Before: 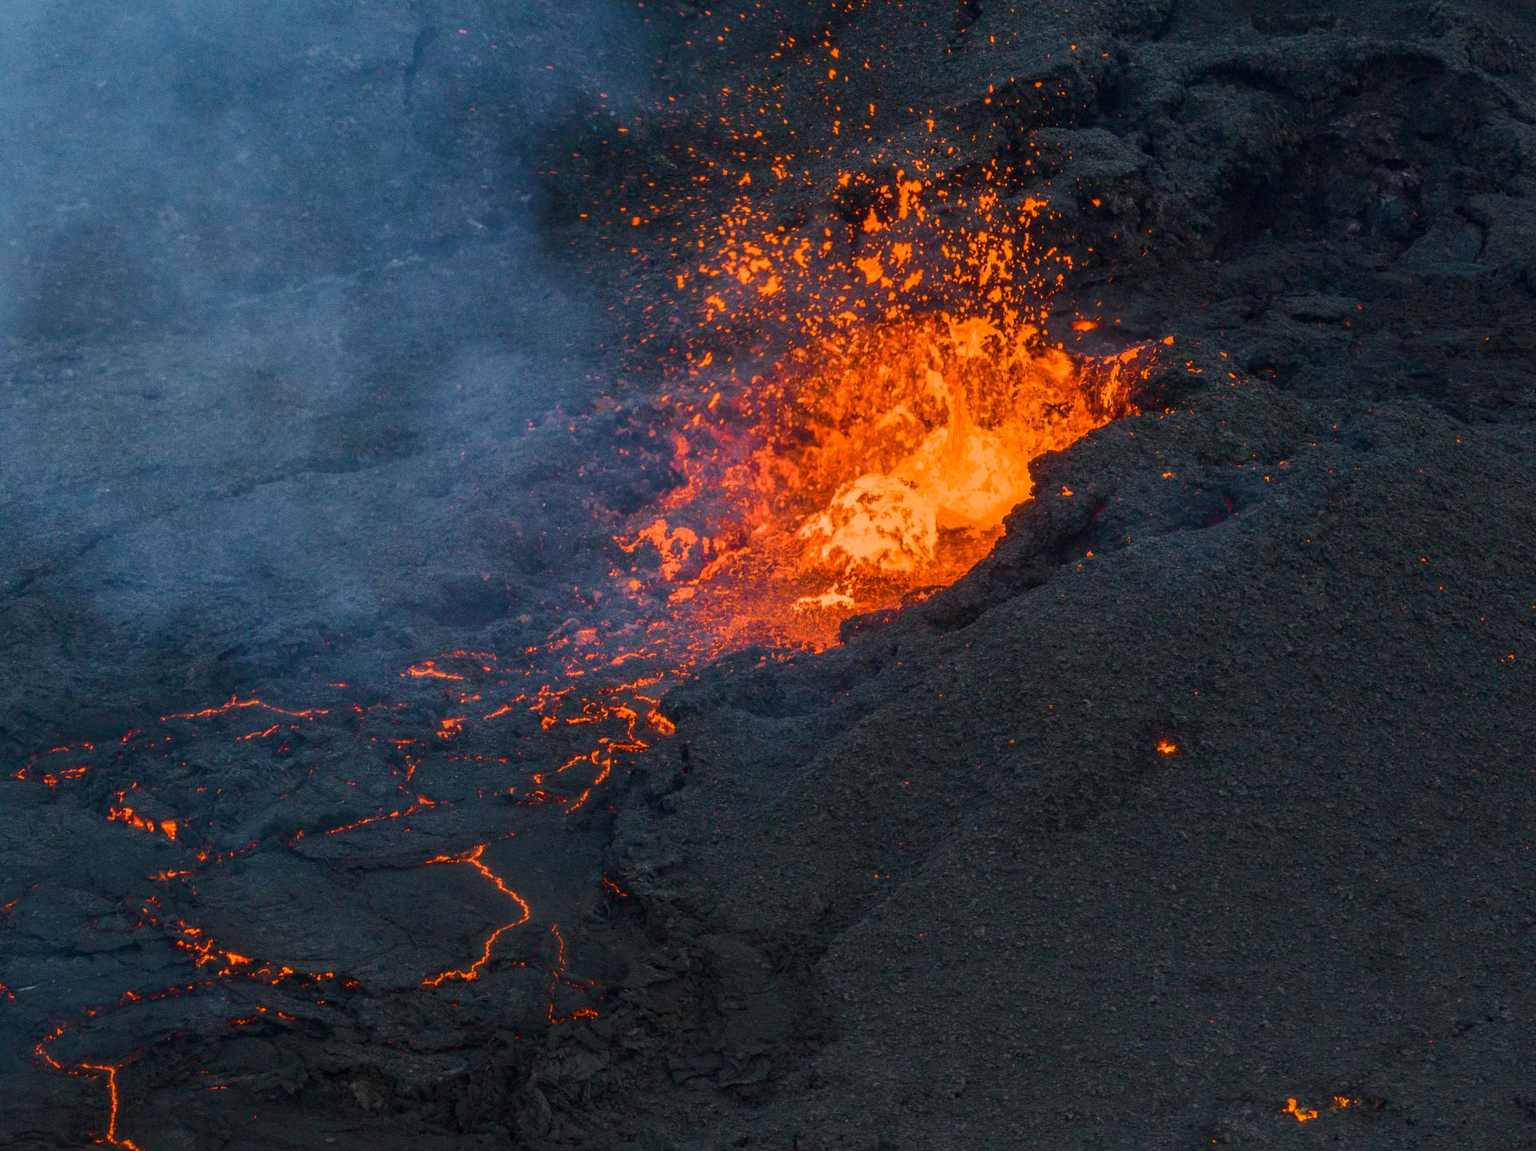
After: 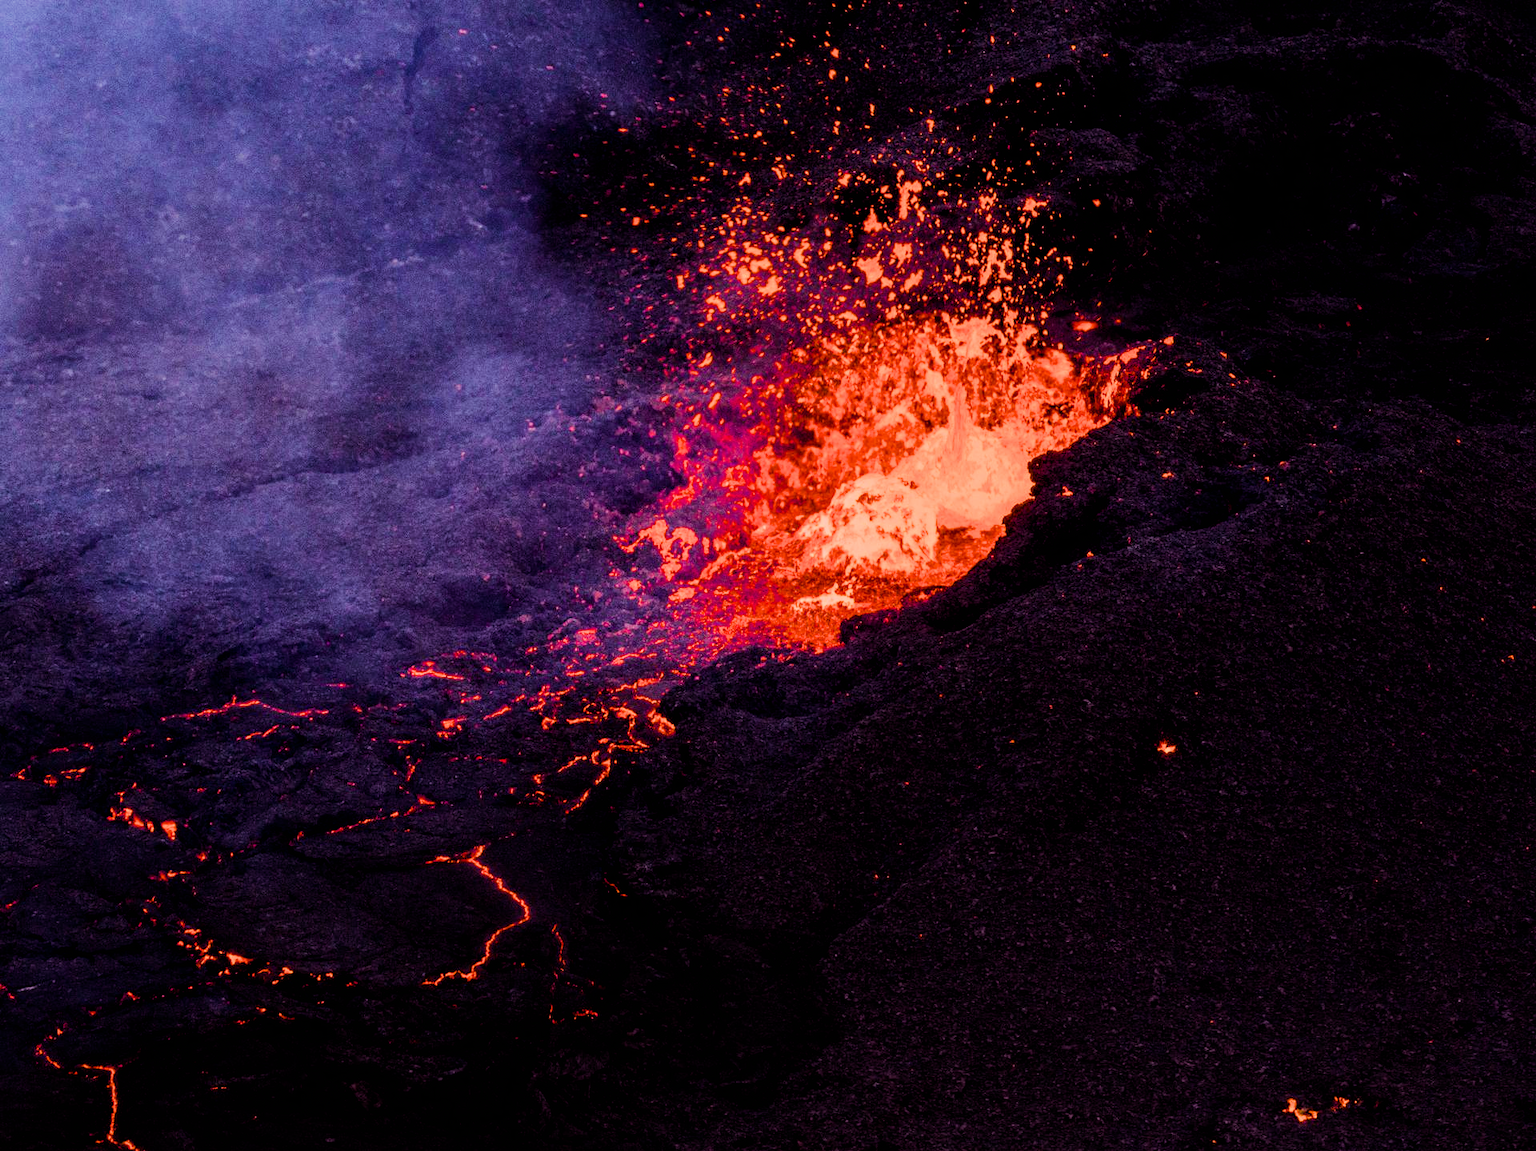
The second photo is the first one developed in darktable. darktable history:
color balance rgb: shadows lift › luminance -21.66%, shadows lift › chroma 8.98%, shadows lift › hue 283.37°, power › chroma 1.55%, power › hue 25.59°, highlights gain › luminance 6.08%, highlights gain › chroma 2.55%, highlights gain › hue 90°, global offset › luminance -0.87%, perceptual saturation grading › global saturation 27.49%, perceptual saturation grading › highlights -28.39%, perceptual saturation grading › mid-tones 15.22%, perceptual saturation grading › shadows 33.98%, perceptual brilliance grading › highlights 10%, perceptual brilliance grading › mid-tones 5%
white balance: red 1.066, blue 1.119
filmic rgb: black relative exposure -5 EV, hardness 2.88, contrast 1.4, highlights saturation mix -30%
rgb levels: mode RGB, independent channels, levels [[0, 0.474, 1], [0, 0.5, 1], [0, 0.5, 1]]
